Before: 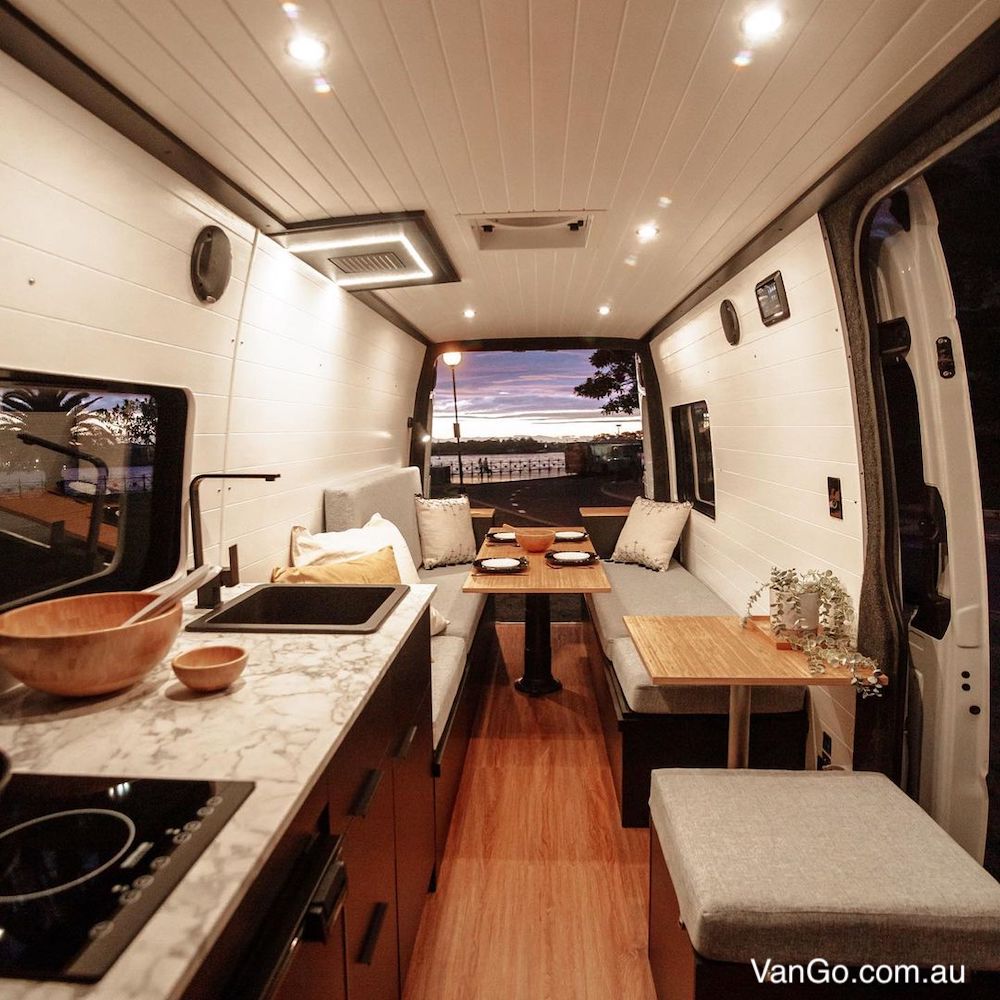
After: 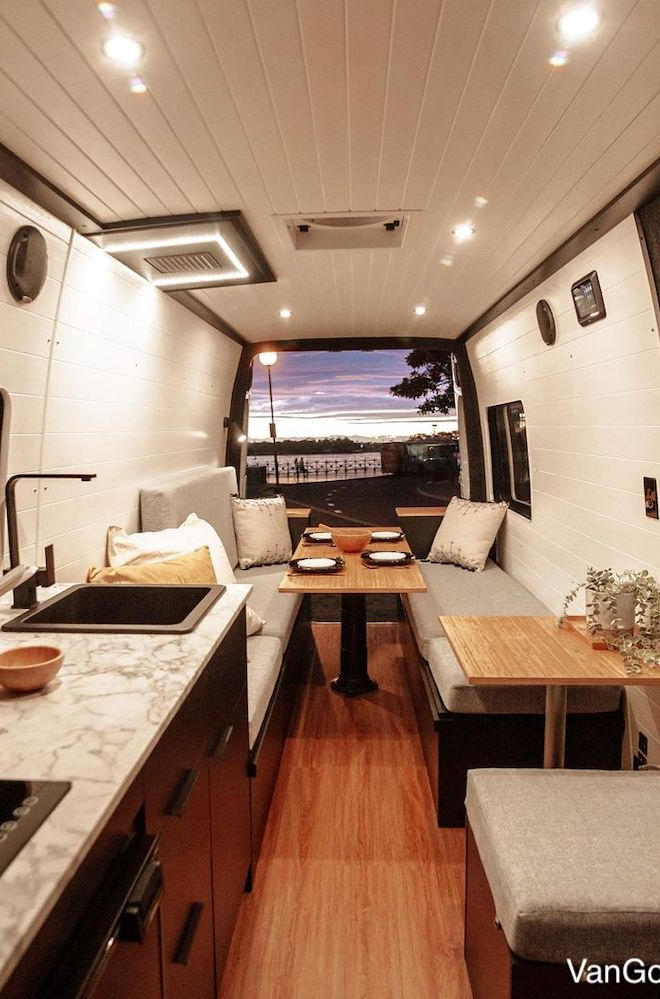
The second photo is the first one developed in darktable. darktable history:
crop and rotate: left 18.442%, right 15.508%
exposure: exposure 0.014 EV, compensate highlight preservation false
